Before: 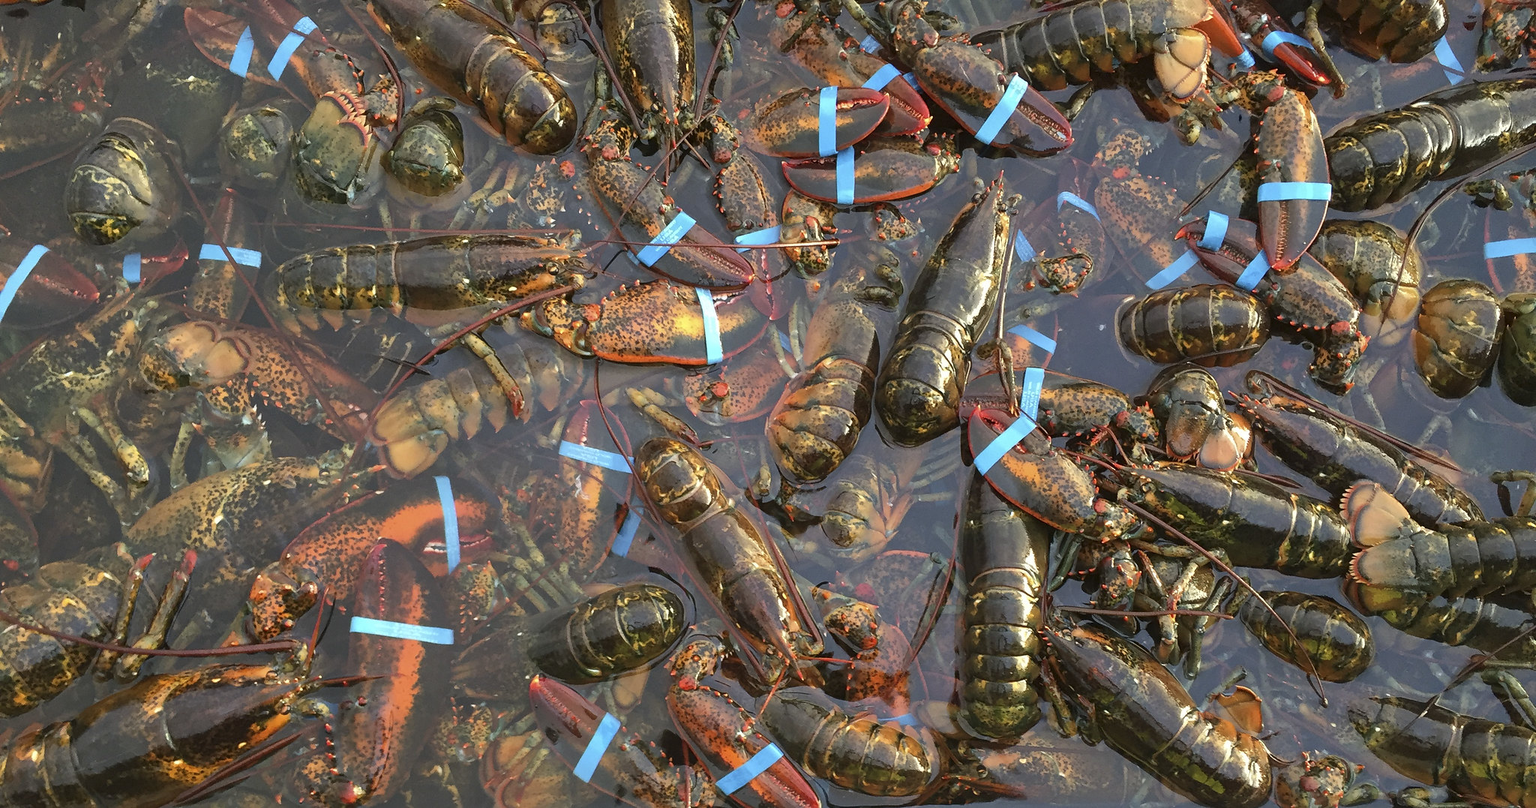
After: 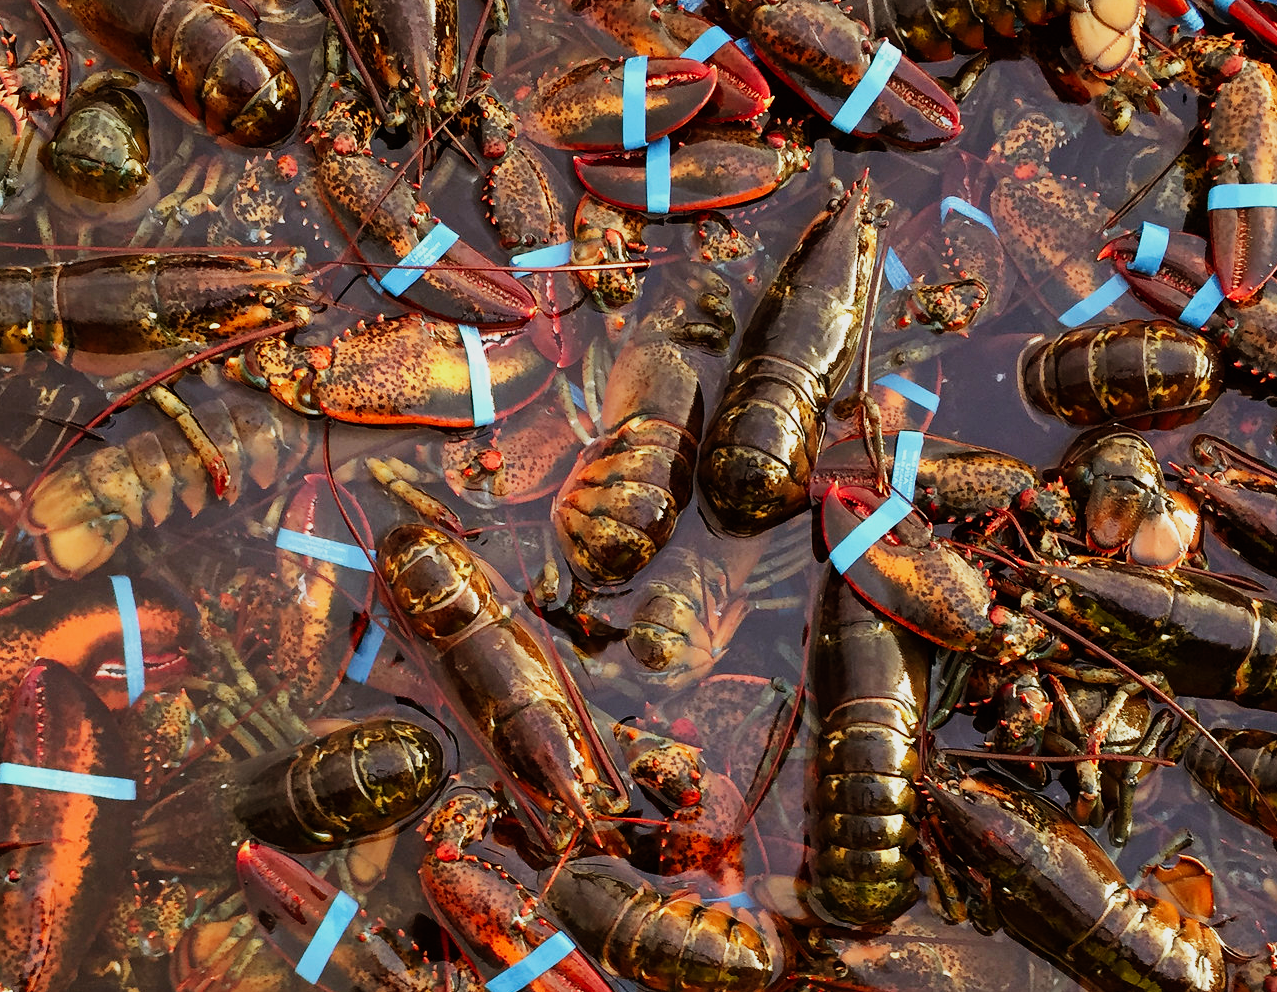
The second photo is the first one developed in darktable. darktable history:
crop and rotate: left 22.918%, top 5.629%, right 14.711%, bottom 2.247%
rgb levels: mode RGB, independent channels, levels [[0, 0.5, 1], [0, 0.521, 1], [0, 0.536, 1]]
sigmoid: contrast 1.7, skew 0.1, preserve hue 0%, red attenuation 0.1, red rotation 0.035, green attenuation 0.1, green rotation -0.017, blue attenuation 0.15, blue rotation -0.052, base primaries Rec2020
